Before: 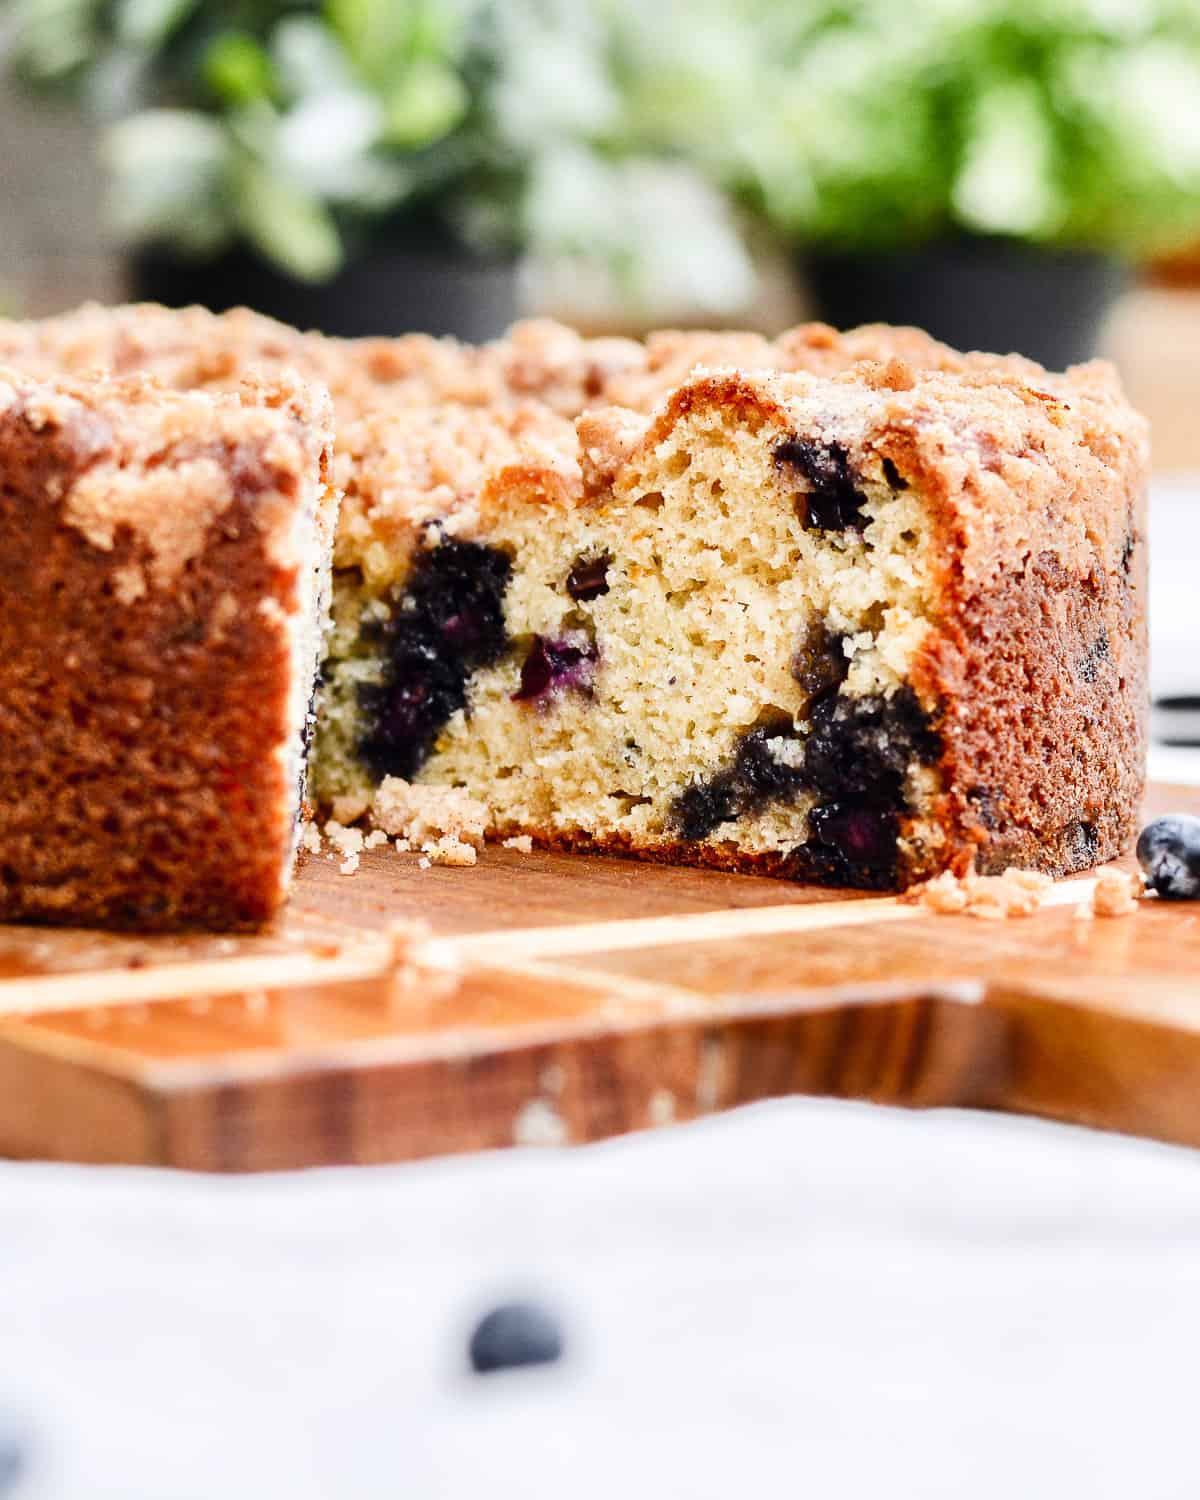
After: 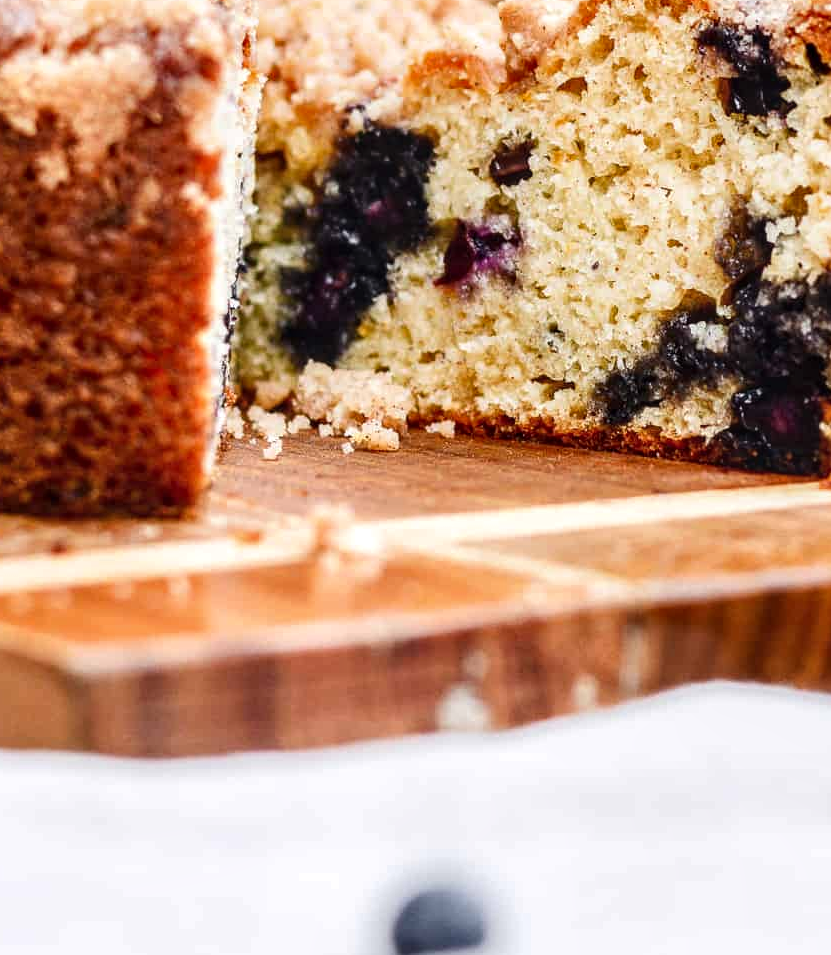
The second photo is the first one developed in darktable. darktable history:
local contrast: on, module defaults
crop: left 6.488%, top 27.668%, right 24.183%, bottom 8.656%
